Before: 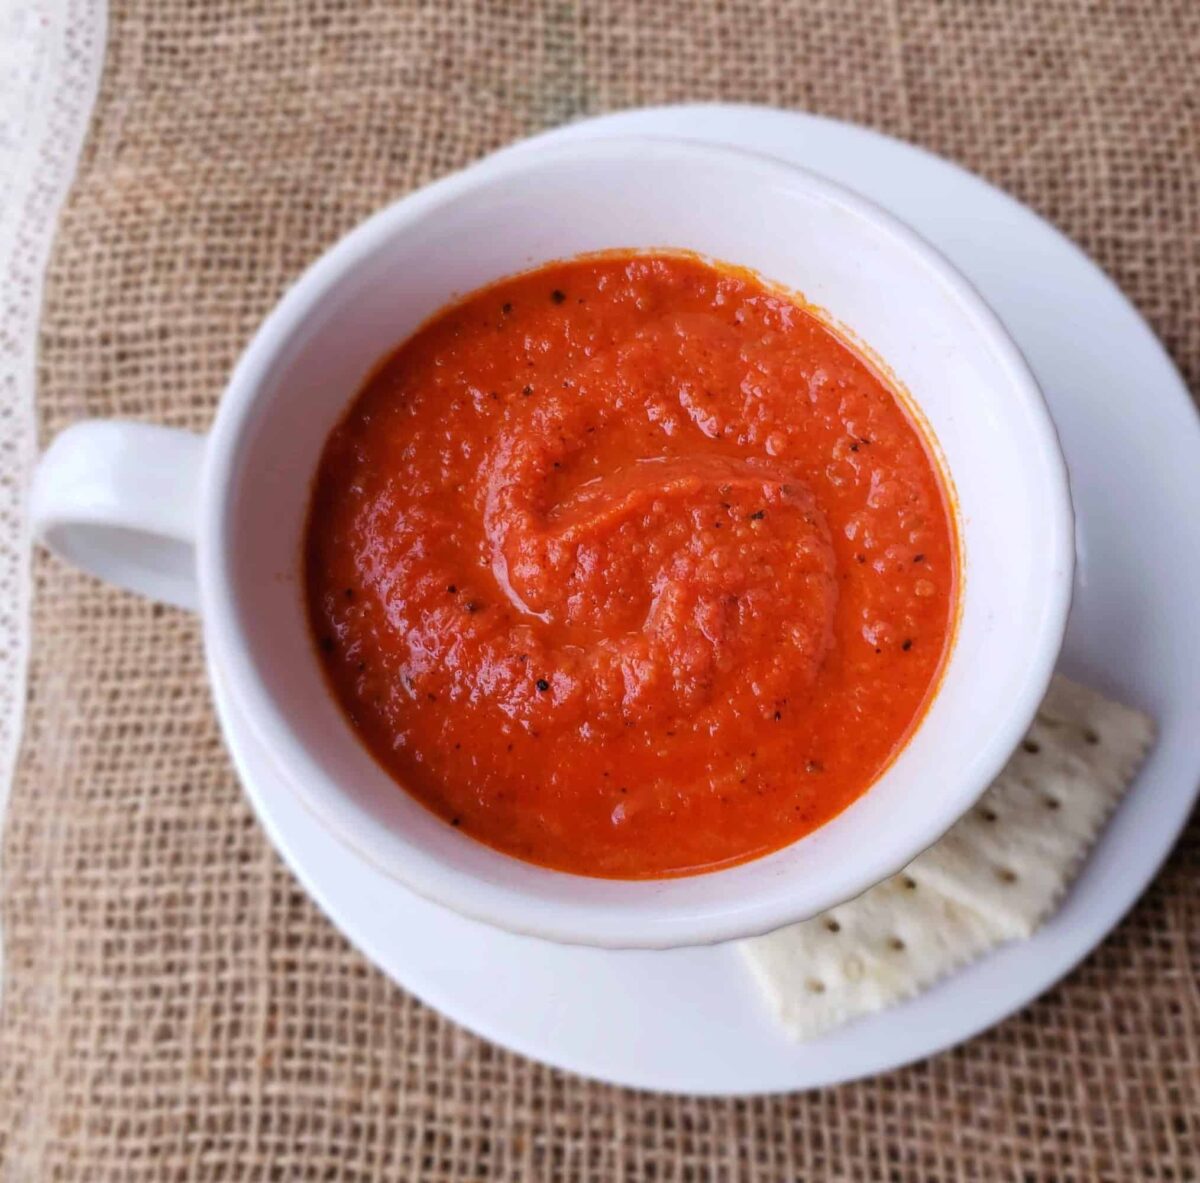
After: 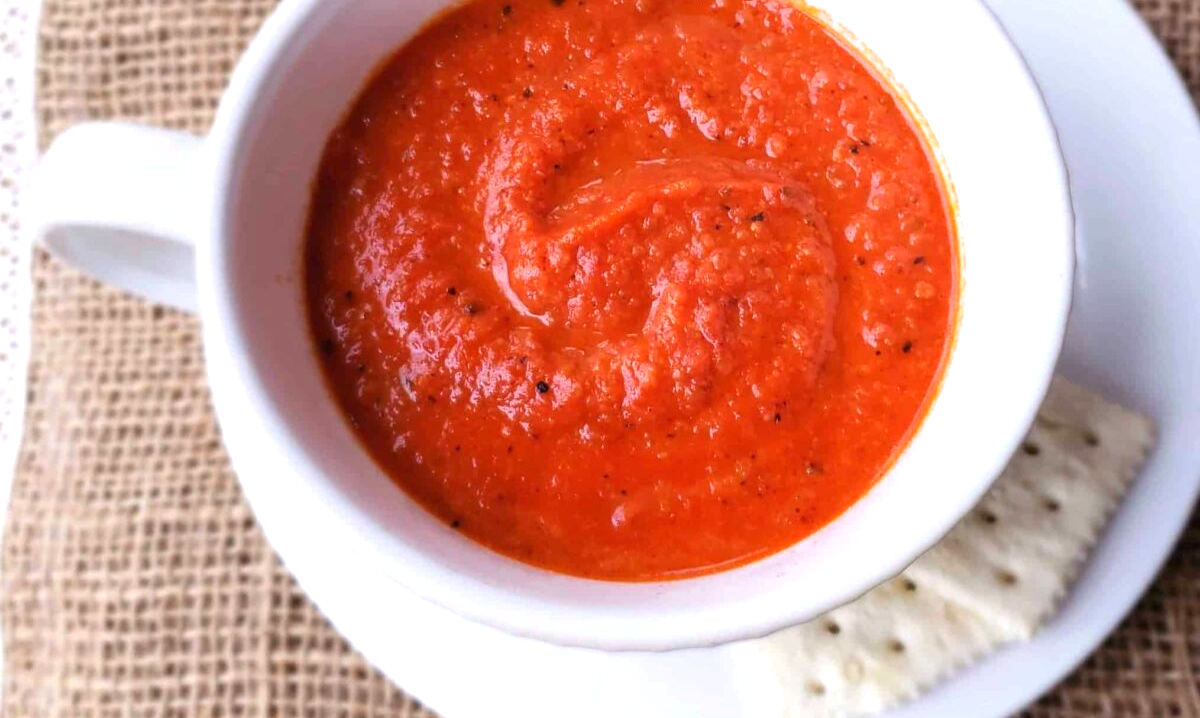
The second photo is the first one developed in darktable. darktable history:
crop and rotate: top 25.357%, bottom 13.942%
exposure: exposure 0.559 EV, compensate highlight preservation false
